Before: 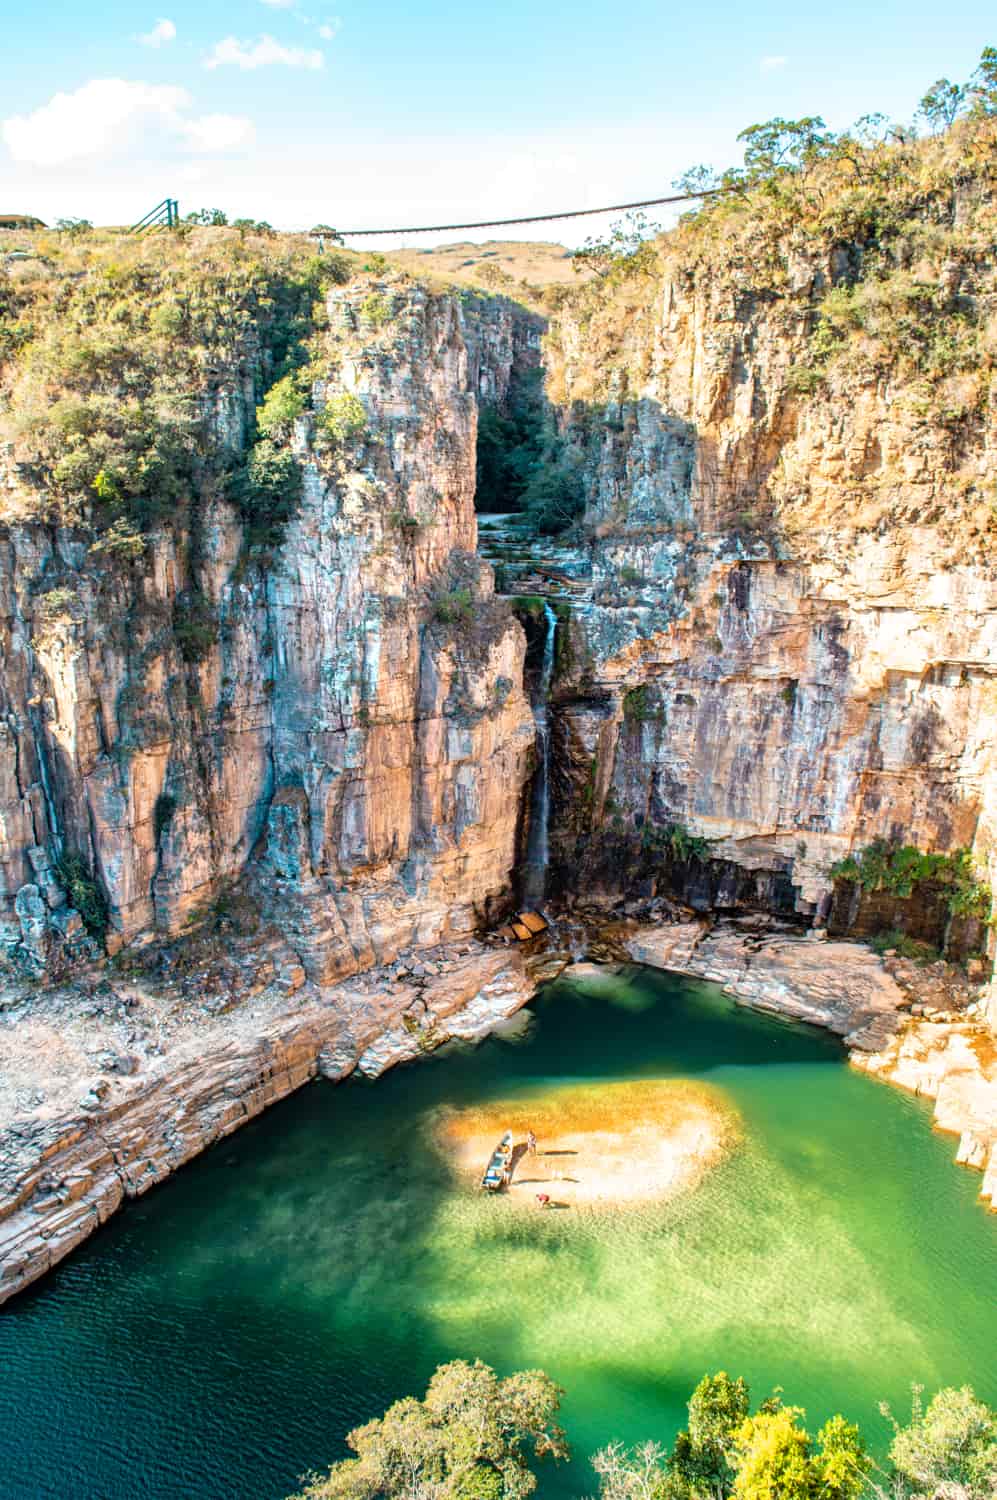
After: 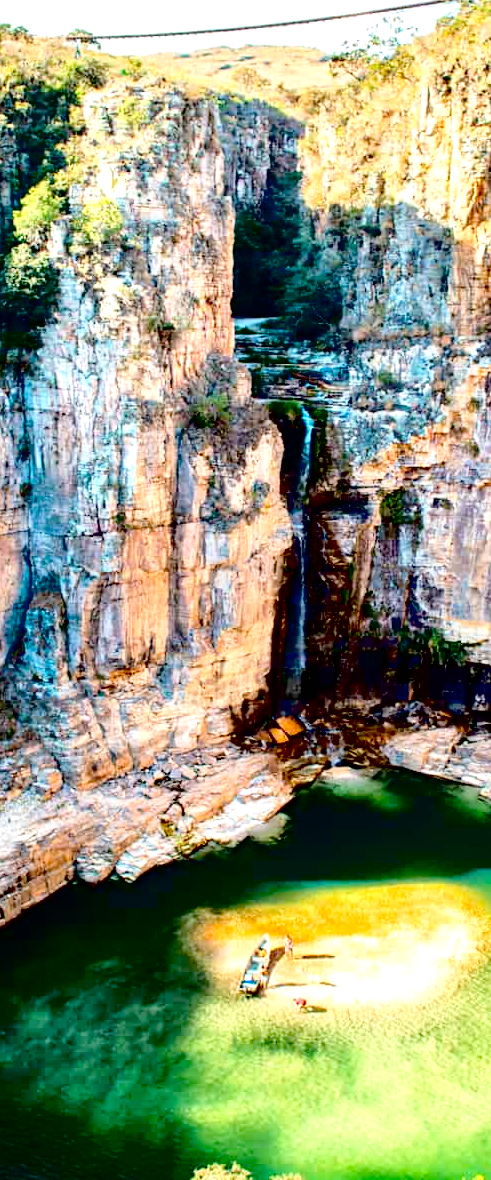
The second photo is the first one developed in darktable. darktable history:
exposure: black level correction 0.041, exposure 0.499 EV, compensate exposure bias true, compensate highlight preservation false
tone curve: curves: ch0 [(0, 0.003) (0.056, 0.041) (0.211, 0.187) (0.482, 0.519) (0.836, 0.864) (0.997, 0.984)]; ch1 [(0, 0) (0.276, 0.206) (0.393, 0.364) (0.482, 0.471) (0.506, 0.5) (0.523, 0.523) (0.572, 0.604) (0.635, 0.665) (0.695, 0.759) (1, 1)]; ch2 [(0, 0) (0.438, 0.456) (0.473, 0.47) (0.503, 0.503) (0.536, 0.527) (0.562, 0.584) (0.612, 0.61) (0.679, 0.72) (1, 1)], color space Lab, linked channels, preserve colors none
crop and rotate: angle 0.022°, left 24.408%, top 13.047%, right 26.313%, bottom 8.211%
